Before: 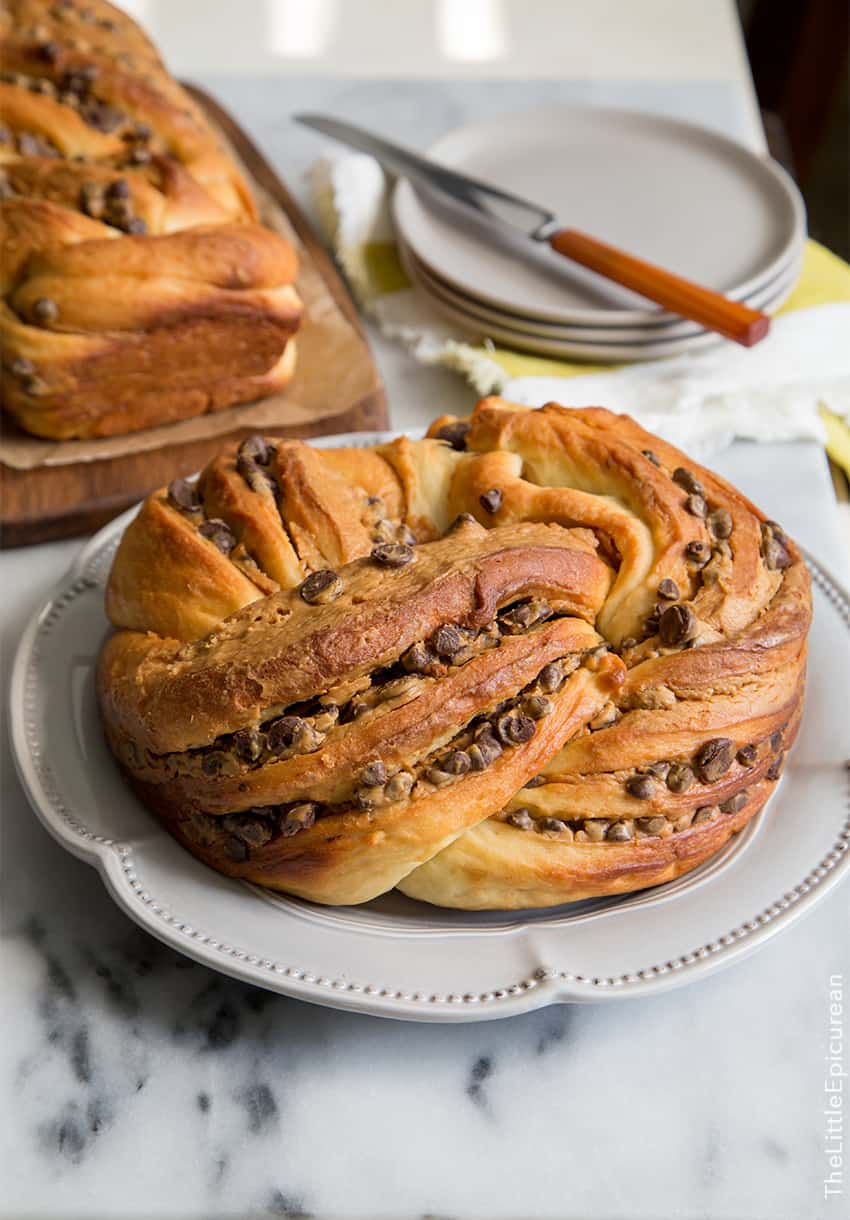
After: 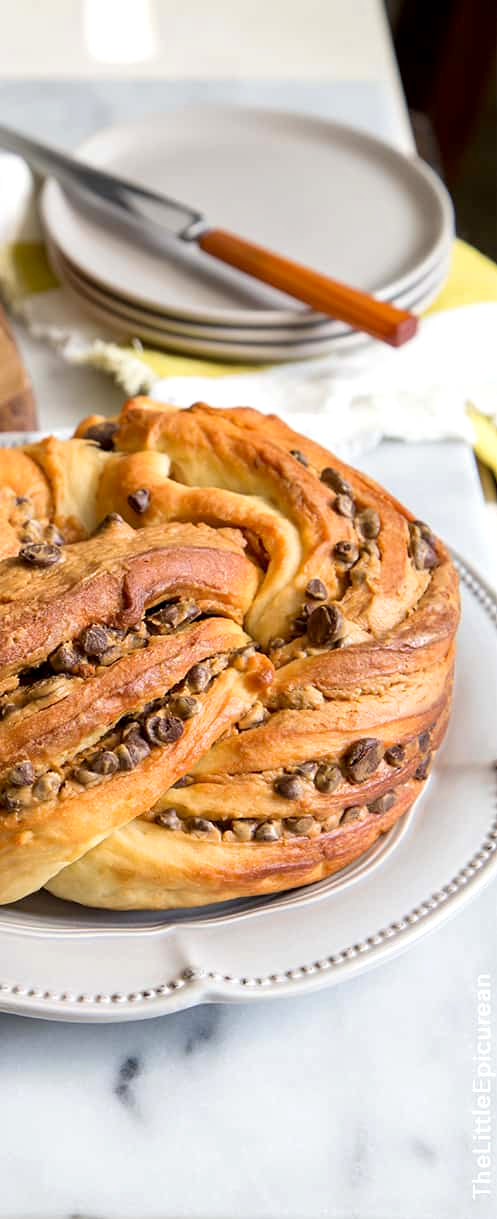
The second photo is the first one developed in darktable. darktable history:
exposure: black level correction 0.002, exposure 0.298 EV, compensate highlight preservation false
crop: left 41.438%
tone equalizer: on, module defaults
